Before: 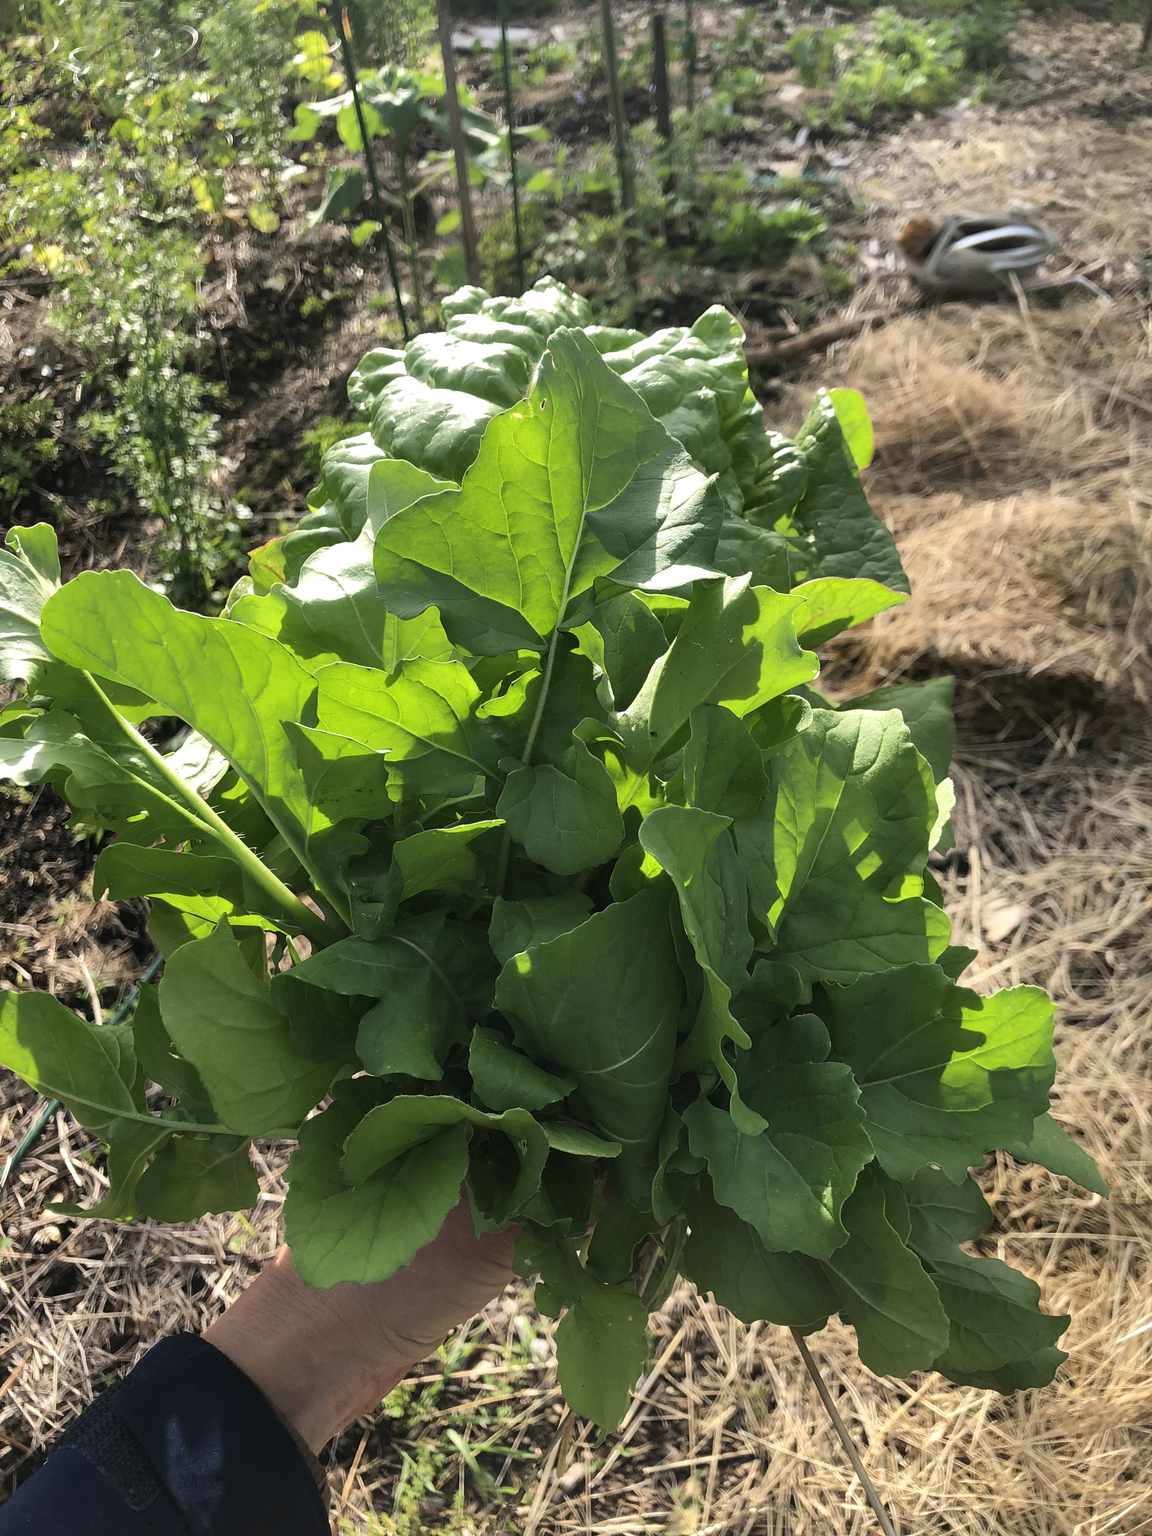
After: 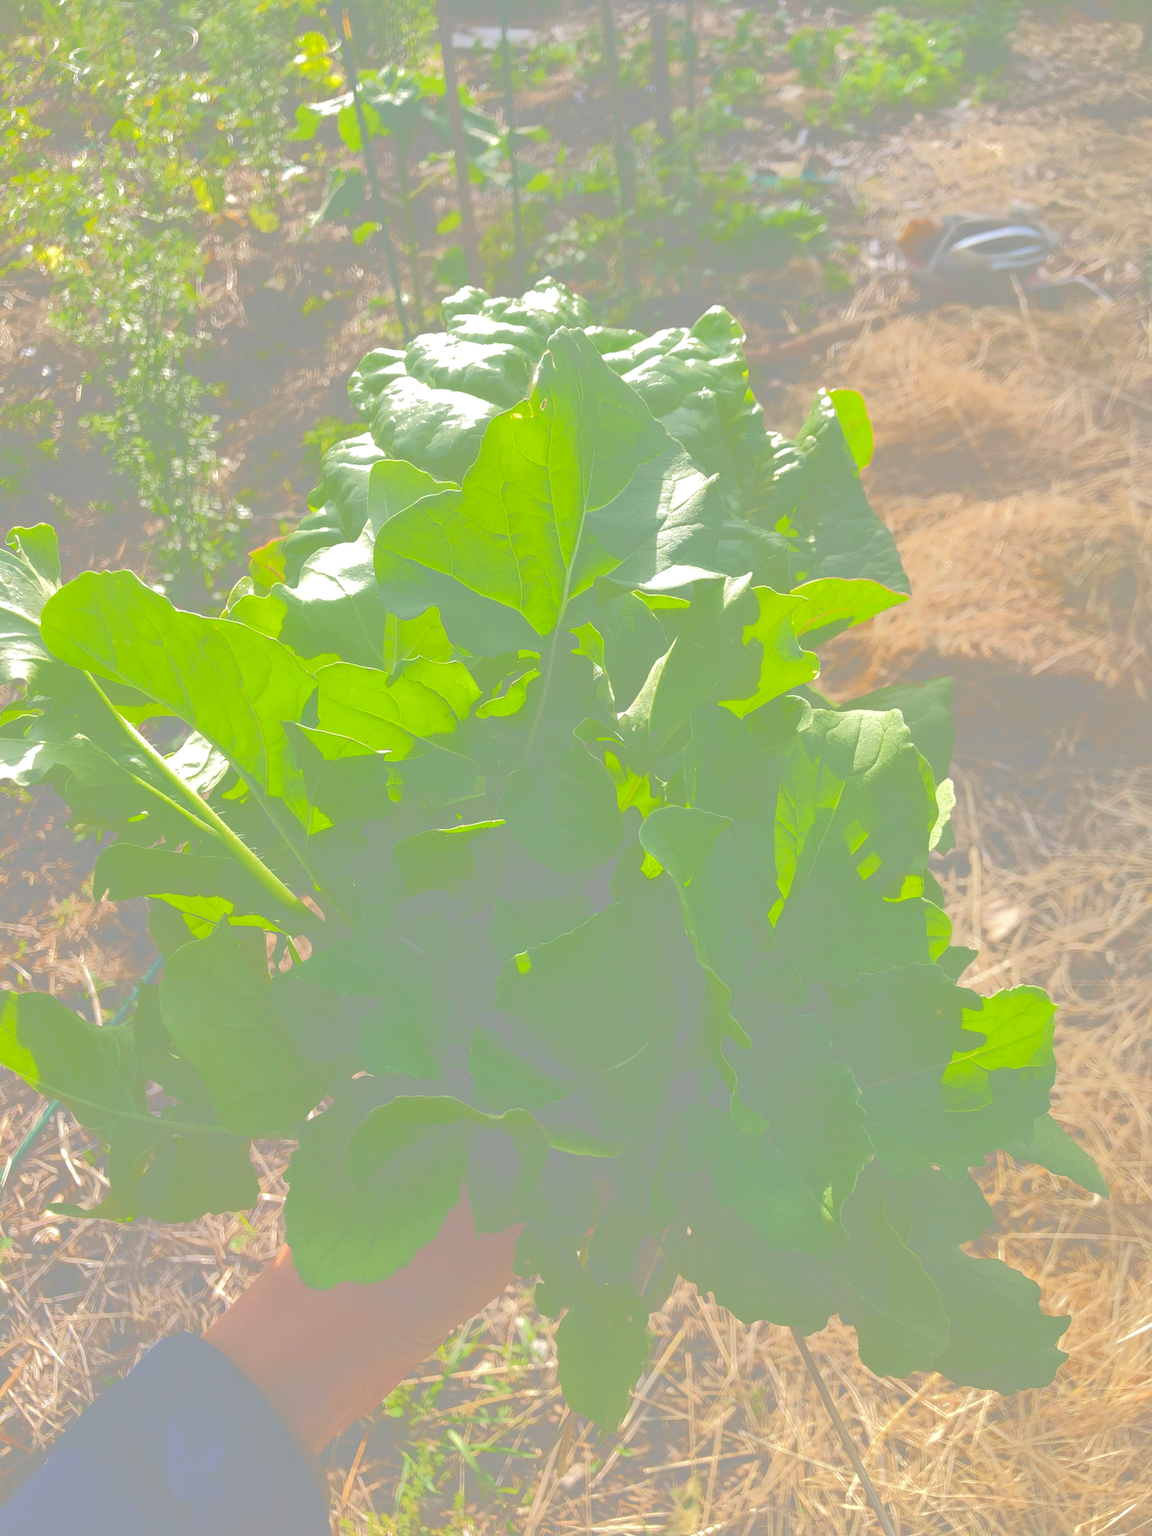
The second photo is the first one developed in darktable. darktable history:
tone curve: curves: ch0 [(0, 0) (0.003, 0.626) (0.011, 0.626) (0.025, 0.63) (0.044, 0.631) (0.069, 0.632) (0.1, 0.636) (0.136, 0.637) (0.177, 0.641) (0.224, 0.642) (0.277, 0.646) (0.335, 0.649) (0.399, 0.661) (0.468, 0.679) (0.543, 0.702) (0.623, 0.732) (0.709, 0.769) (0.801, 0.804) (0.898, 0.847) (1, 1)], color space Lab, independent channels, preserve colors none
shadows and highlights: radius 333.32, shadows 55, highlights -99.23, compress 94.55%, soften with gaussian
